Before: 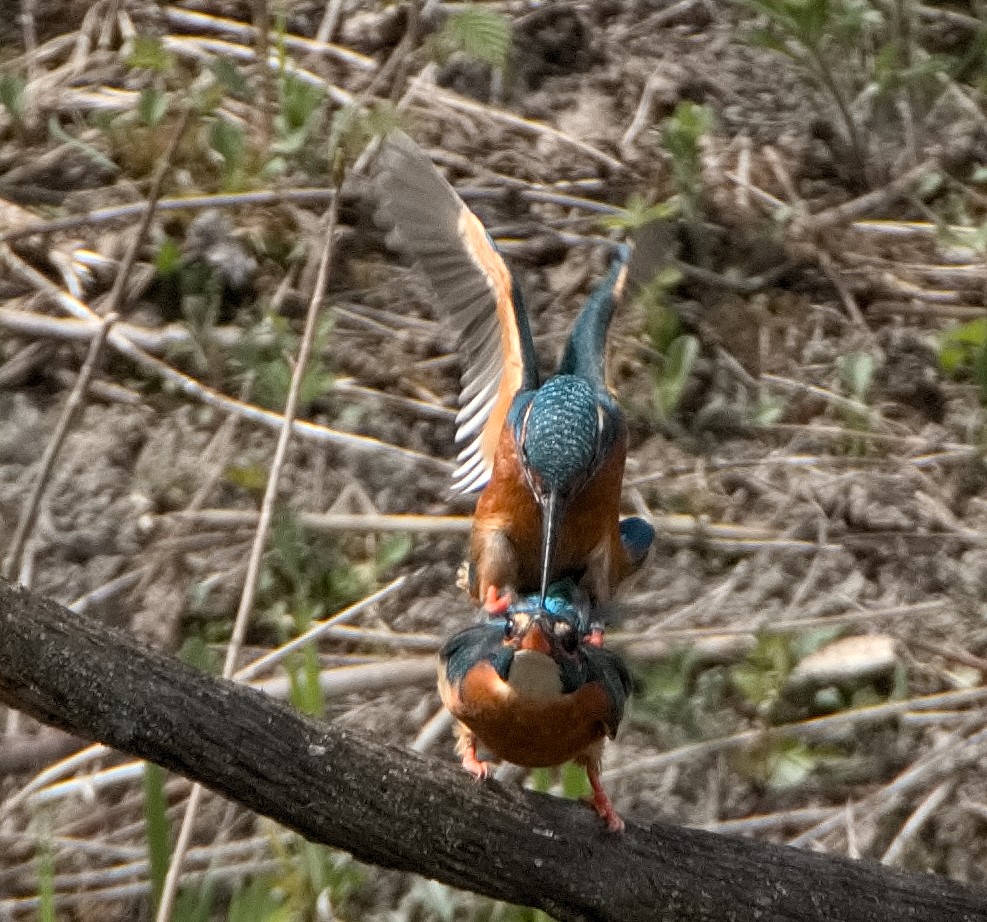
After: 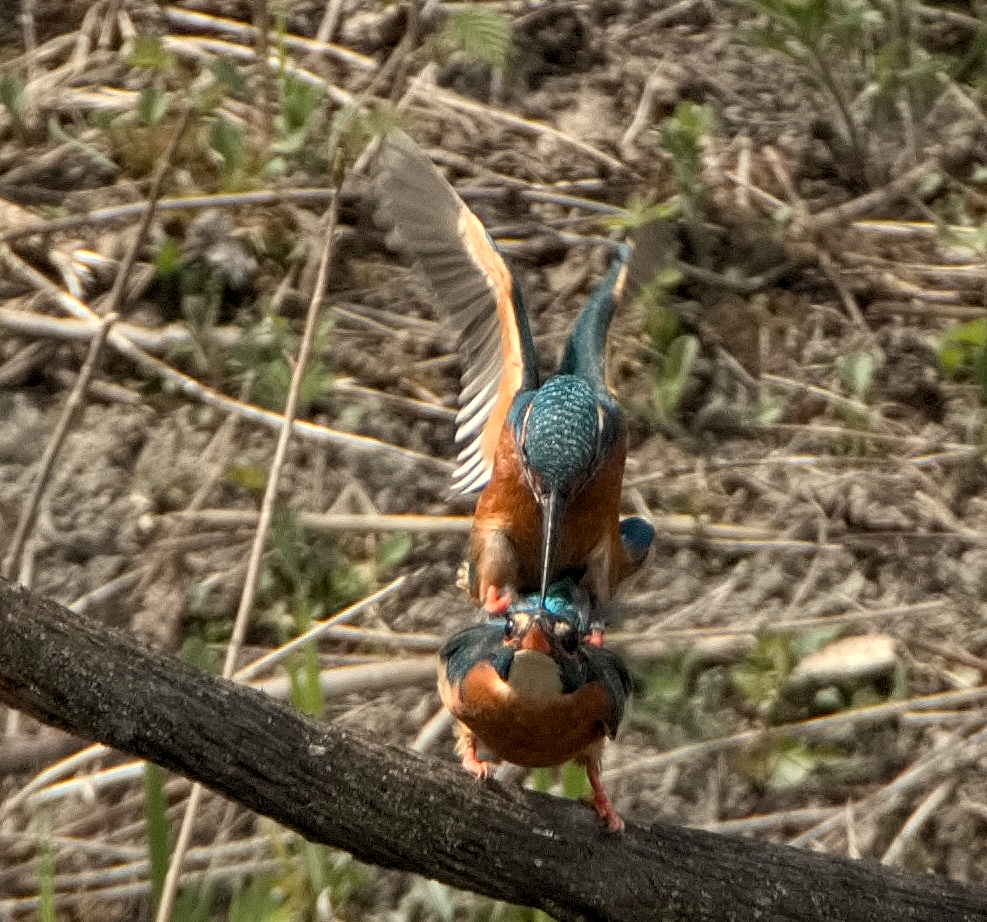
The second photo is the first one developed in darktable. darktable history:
local contrast: highlights 100%, shadows 100%, detail 120%, midtone range 0.2
white balance: red 1.029, blue 0.92
